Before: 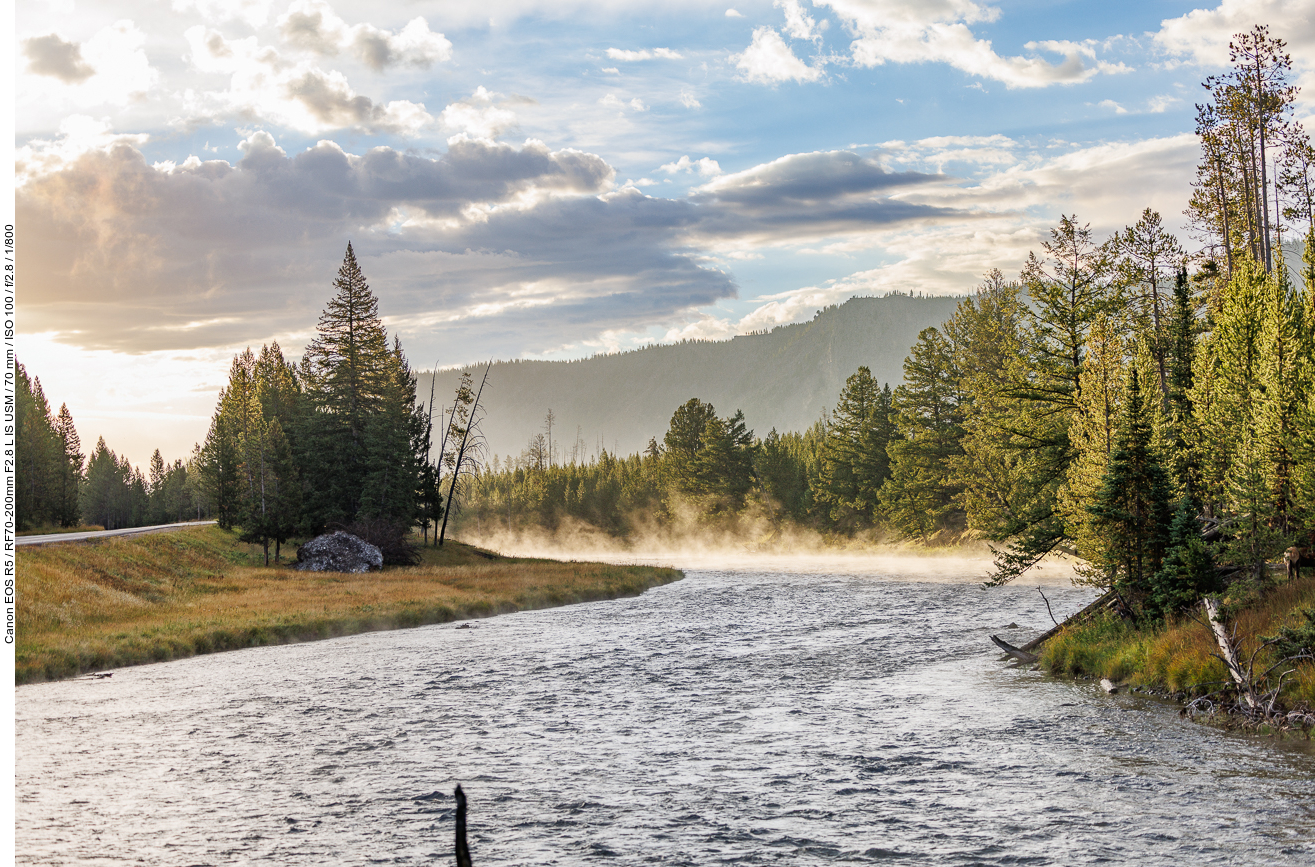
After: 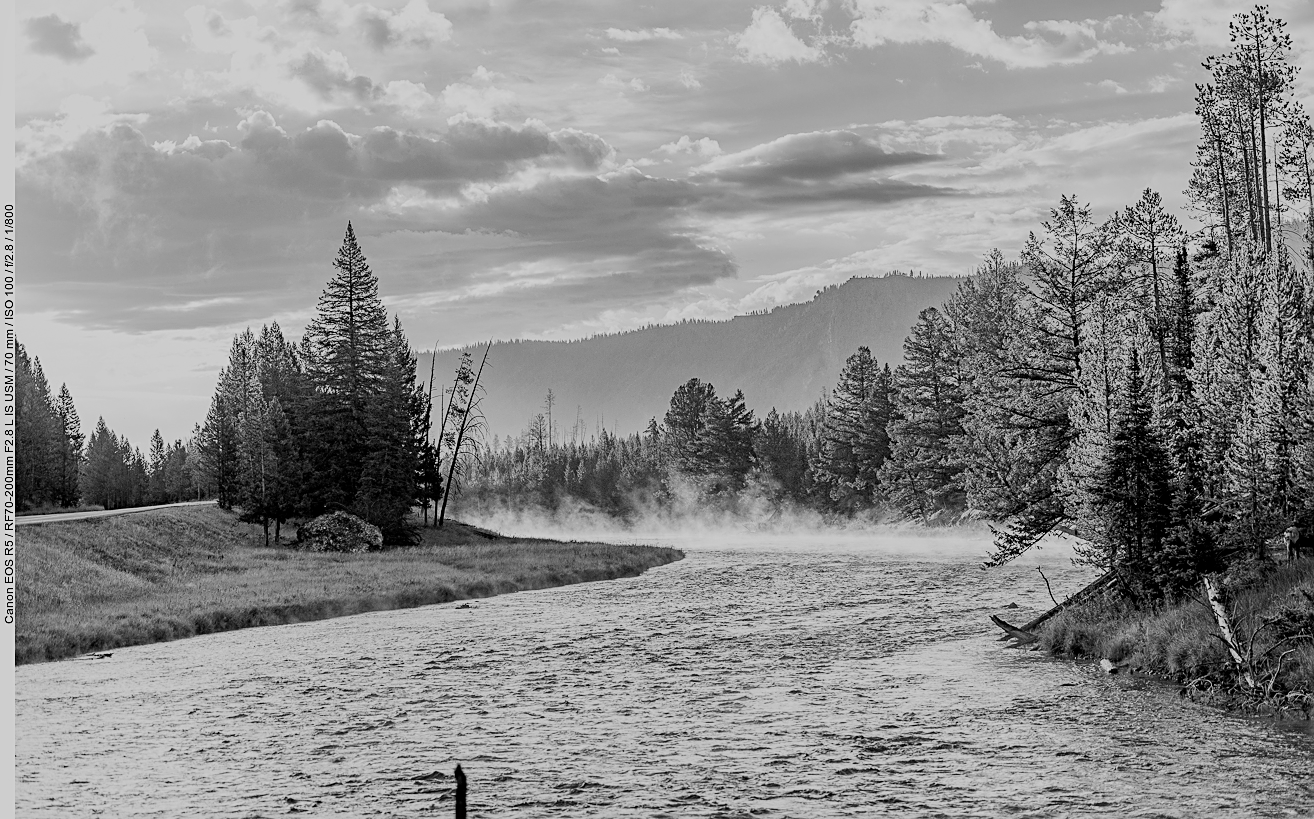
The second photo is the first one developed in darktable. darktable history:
crop and rotate: top 2.479%, bottom 3.018%
contrast brightness saturation: contrast -0.02, brightness -0.01, saturation 0.03
local contrast: highlights 100%, shadows 100%, detail 120%, midtone range 0.2
monochrome: a 32, b 64, size 2.3
filmic rgb: black relative exposure -7.65 EV, white relative exposure 4.56 EV, hardness 3.61
sharpen: on, module defaults
